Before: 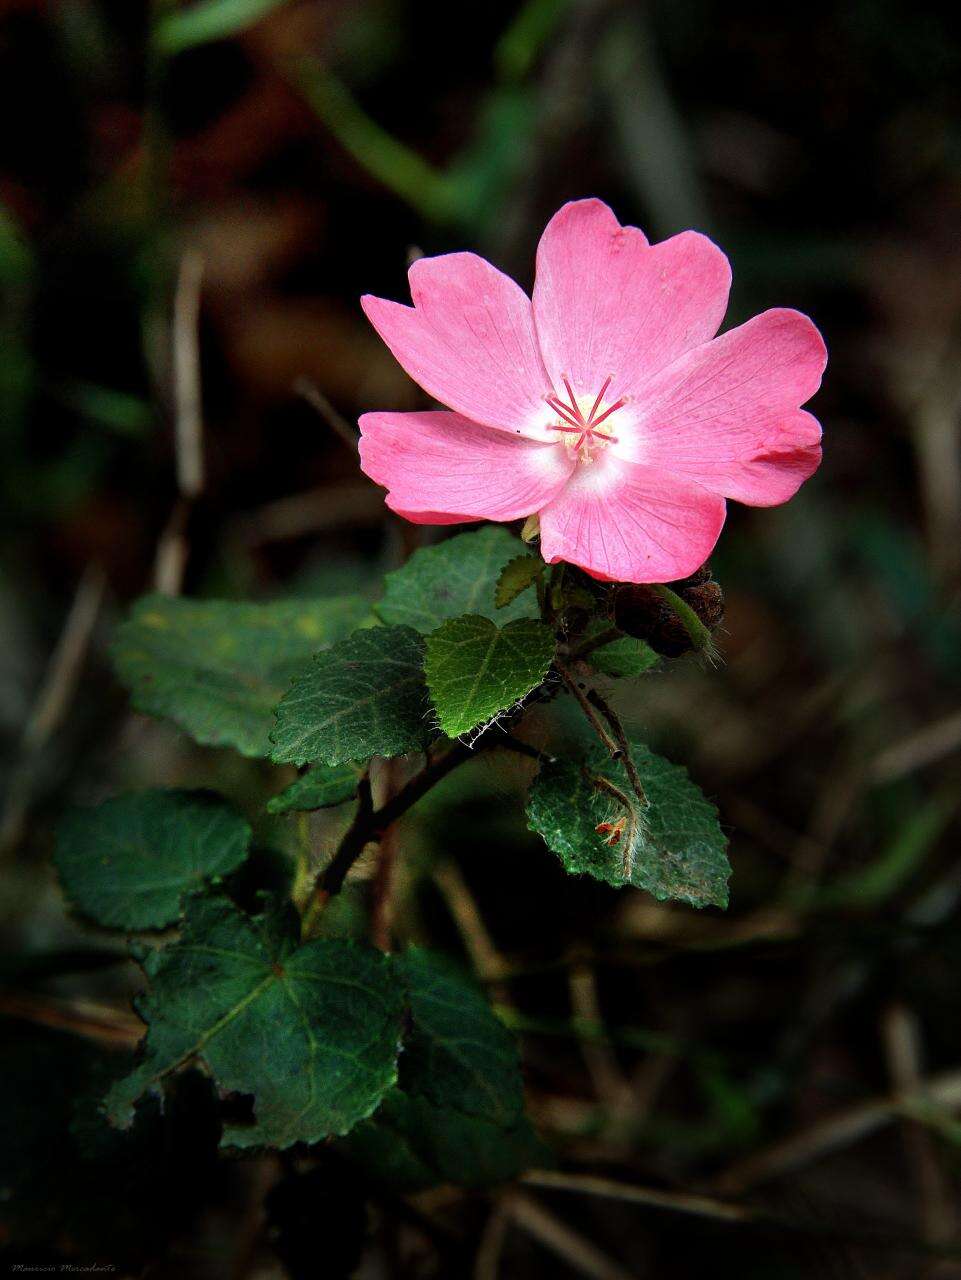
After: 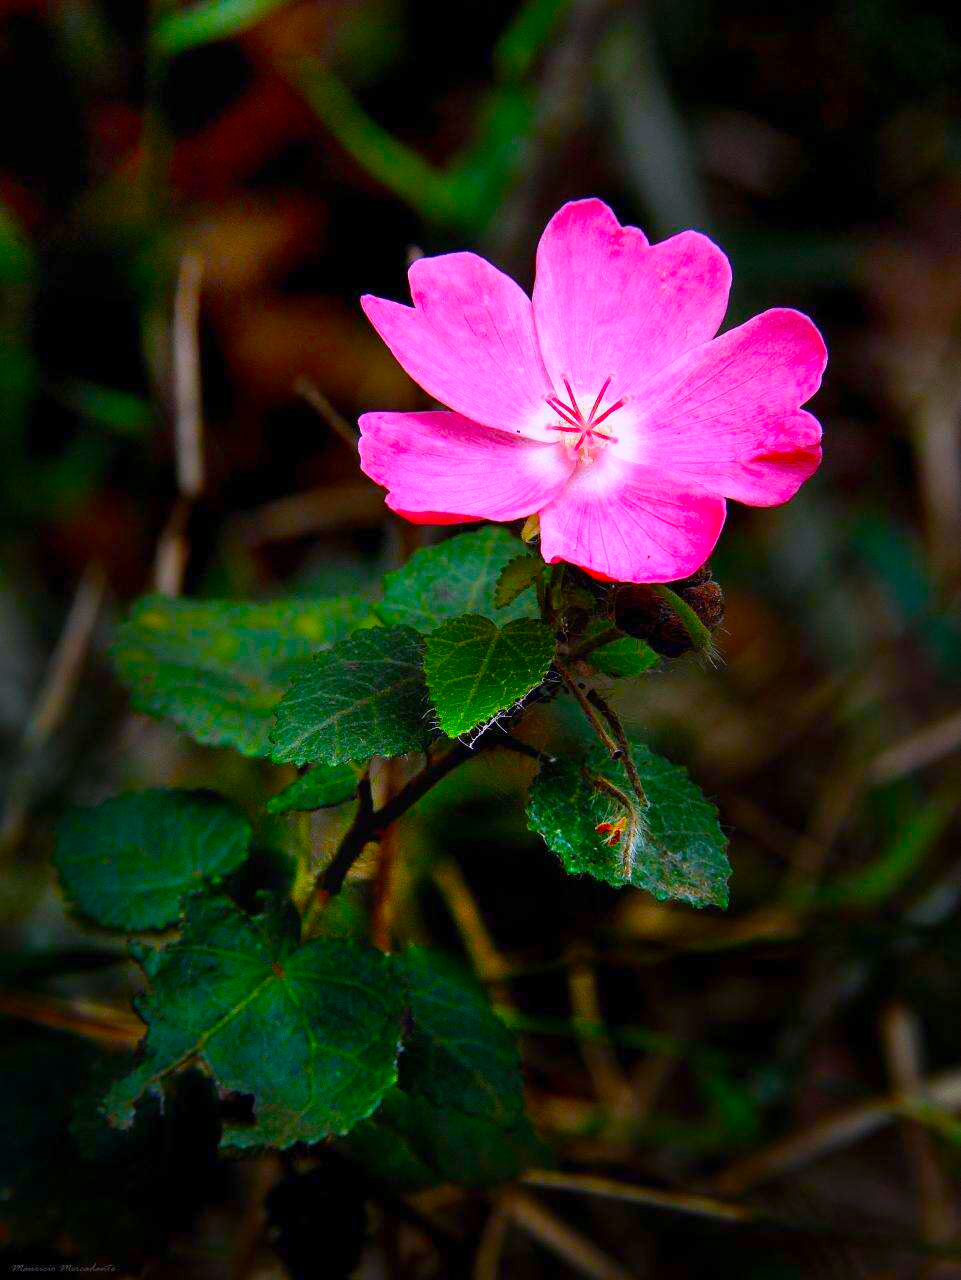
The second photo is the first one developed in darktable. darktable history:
white balance: red 1.042, blue 1.17
color balance: input saturation 134.34%, contrast -10.04%, contrast fulcrum 19.67%, output saturation 133.51%
